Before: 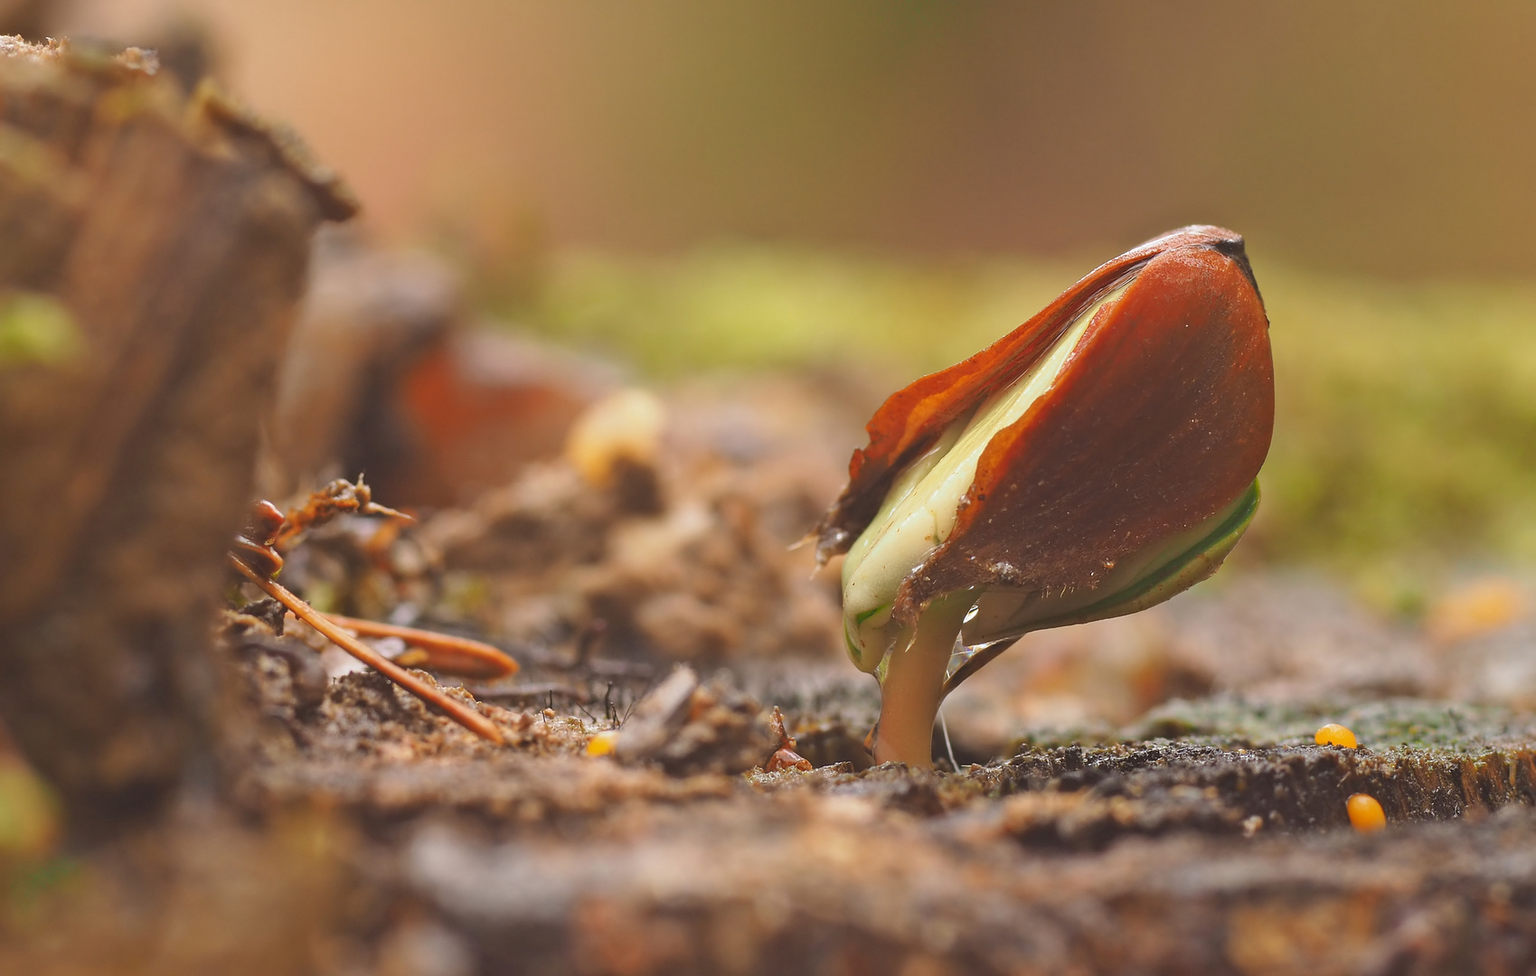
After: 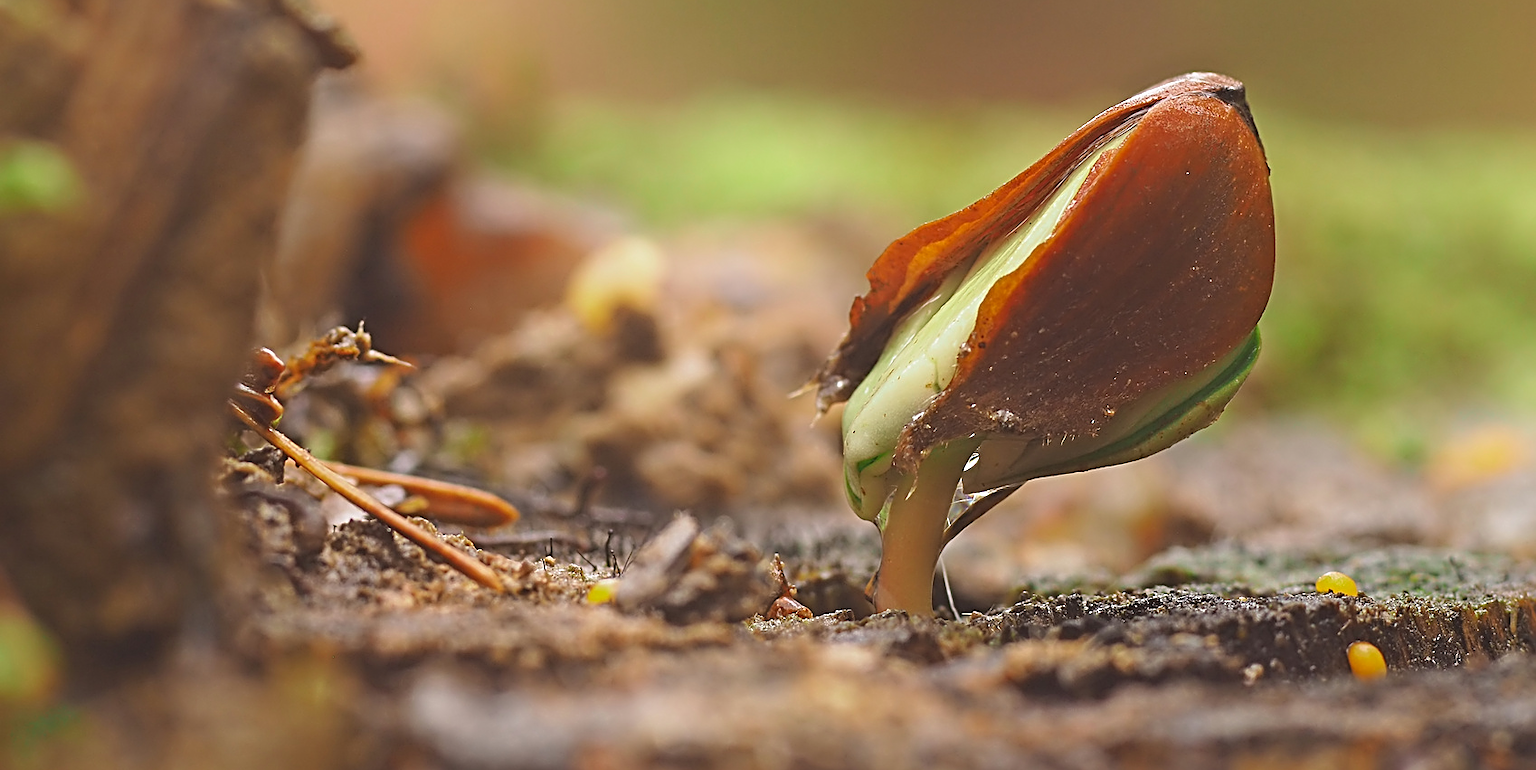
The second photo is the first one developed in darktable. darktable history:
crop and rotate: top 15.736%, bottom 5.325%
sharpen: radius 3.047, amount 0.754
color zones: curves: ch2 [(0, 0.5) (0.143, 0.517) (0.286, 0.571) (0.429, 0.522) (0.571, 0.5) (0.714, 0.5) (0.857, 0.5) (1, 0.5)]
shadows and highlights: shadows -21.27, highlights 98.94, soften with gaussian
